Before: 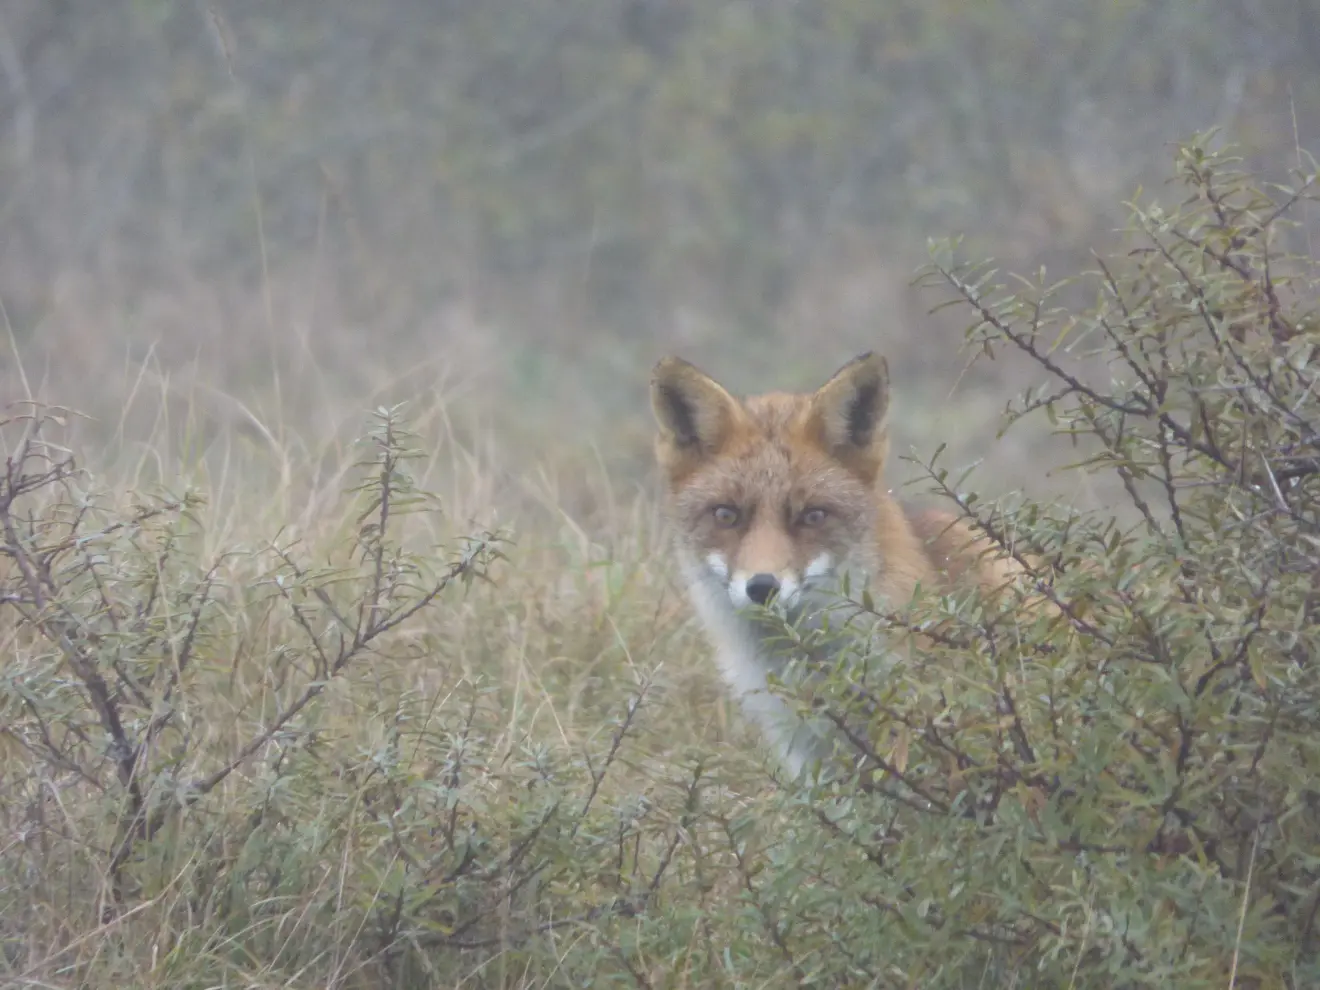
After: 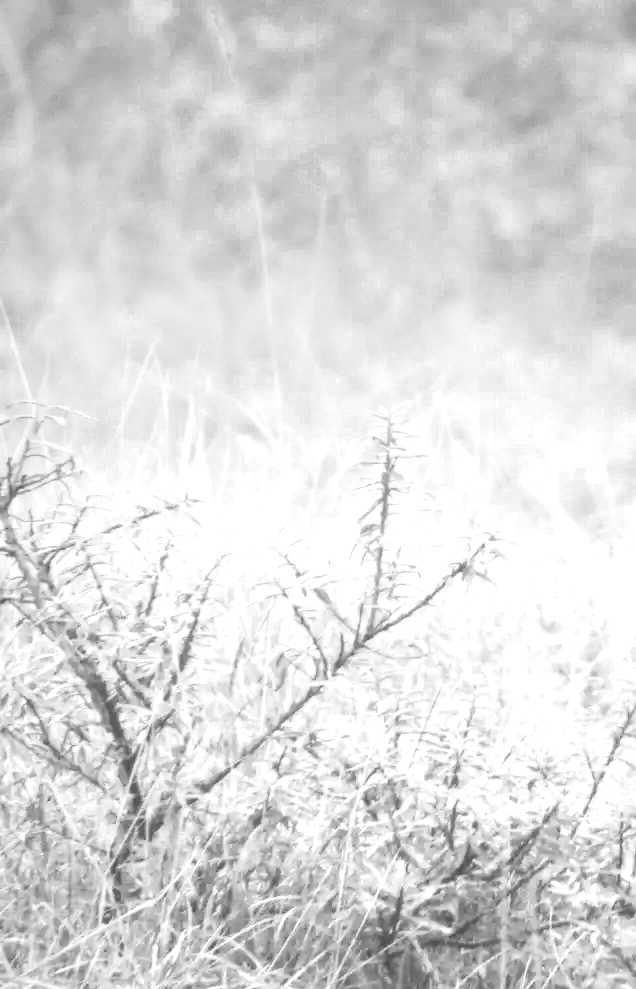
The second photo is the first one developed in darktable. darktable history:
crop and rotate: left 0.016%, top 0%, right 51.748%
local contrast: on, module defaults
color zones: curves: ch0 [(0, 0.554) (0.146, 0.662) (0.293, 0.86) (0.503, 0.774) (0.637, 0.106) (0.74, 0.072) (0.866, 0.488) (0.998, 0.569)]; ch1 [(0, 0) (0.143, 0) (0.286, 0) (0.429, 0) (0.571, 0) (0.714, 0) (0.857, 0)]
contrast brightness saturation: contrast 0.571, brightness 0.579, saturation -0.331
